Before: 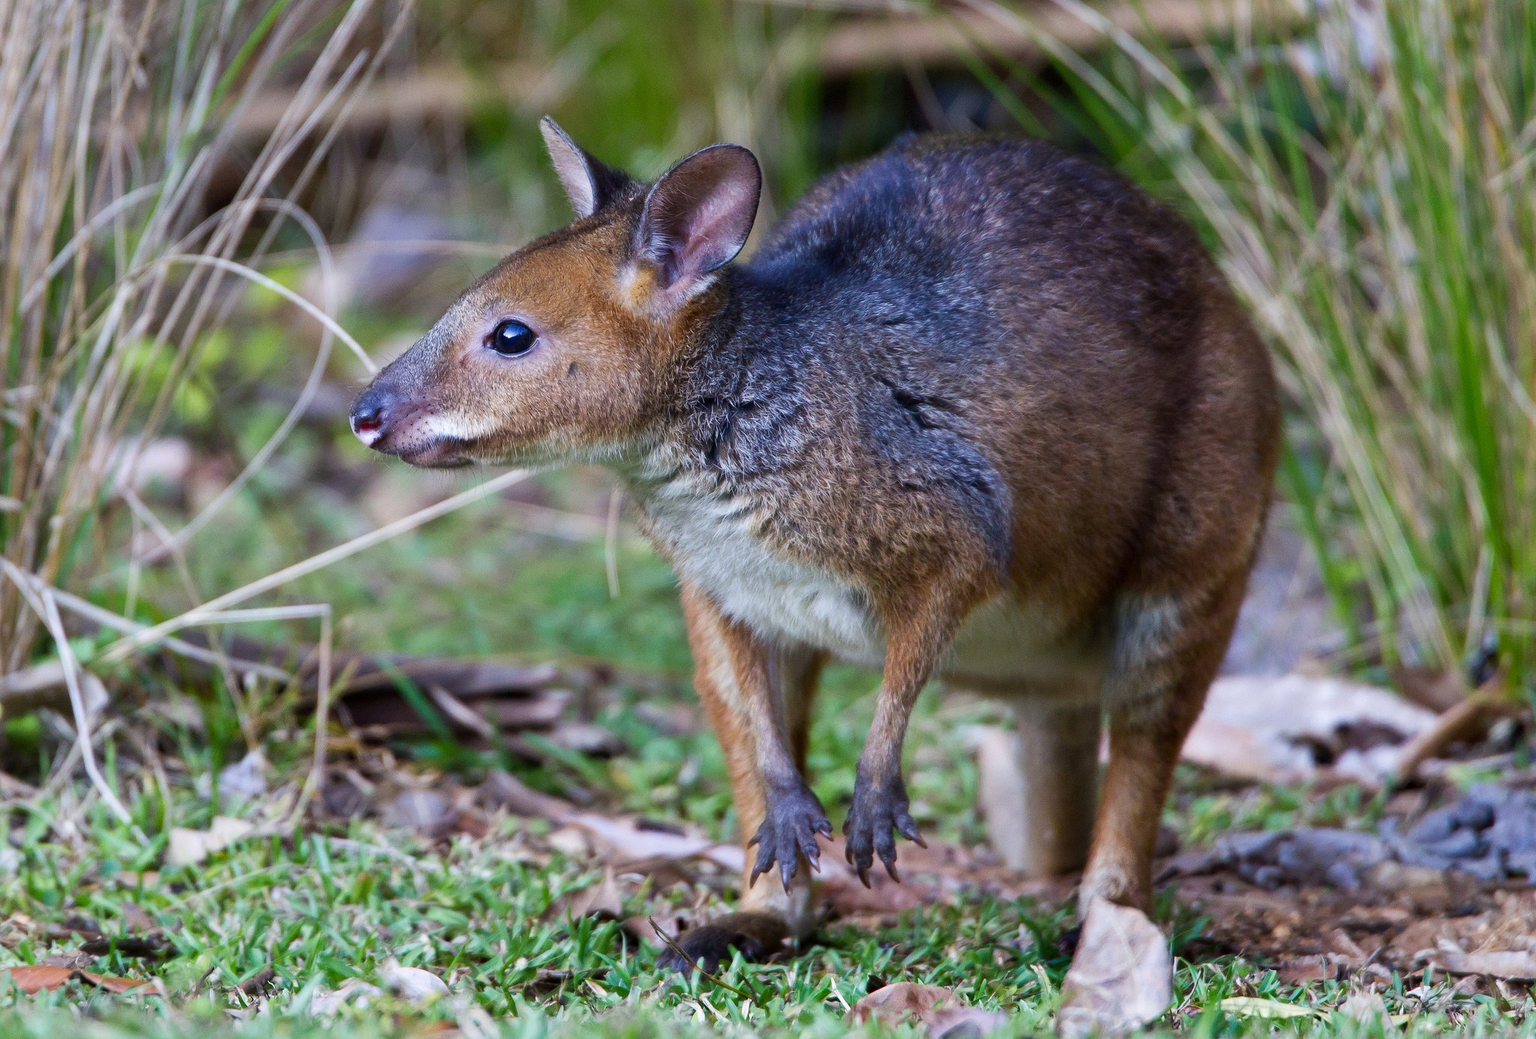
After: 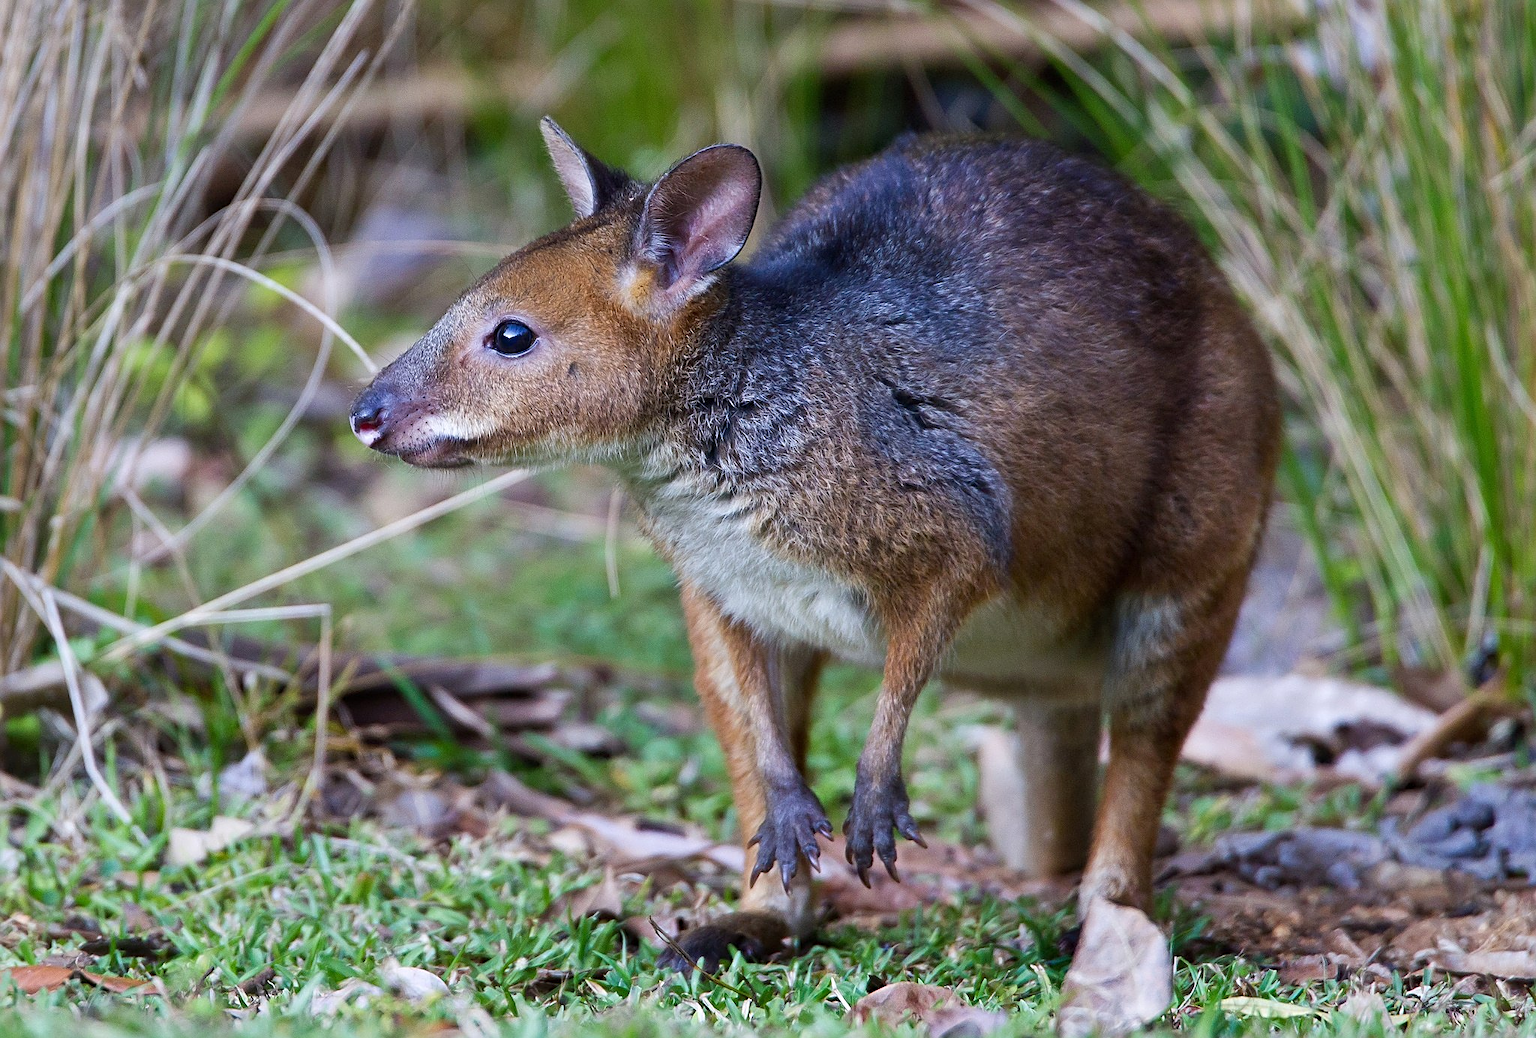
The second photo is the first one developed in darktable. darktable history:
sharpen: on, module defaults
shadows and highlights: shadows 62.71, white point adjustment 0.491, highlights -33.25, compress 84.2%
